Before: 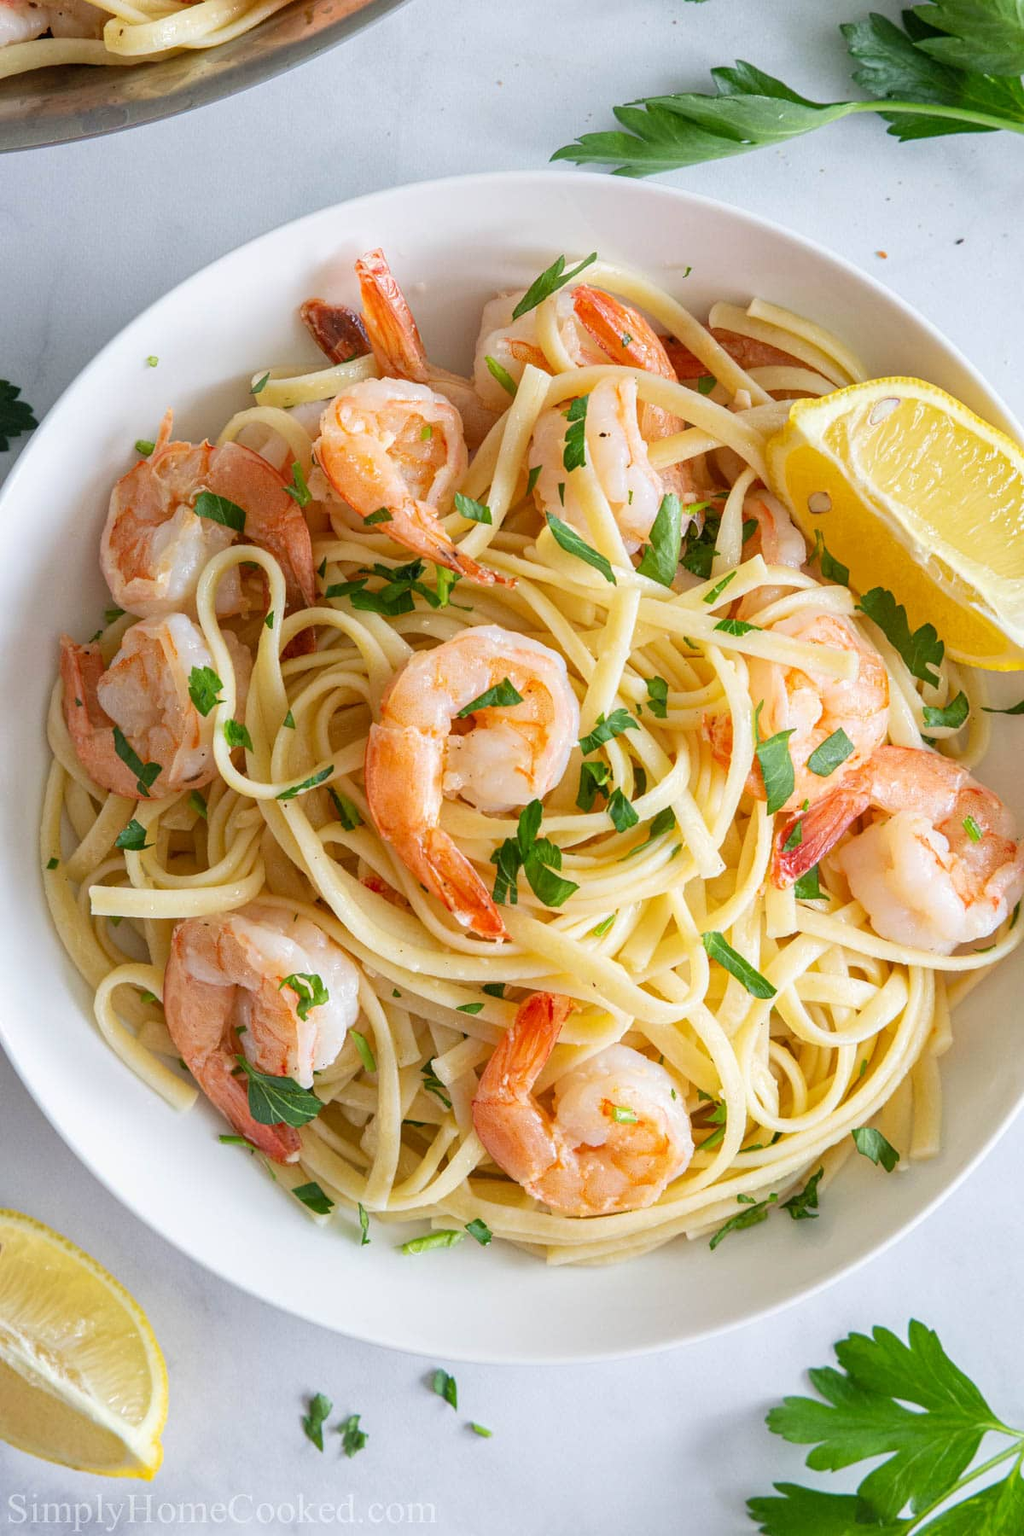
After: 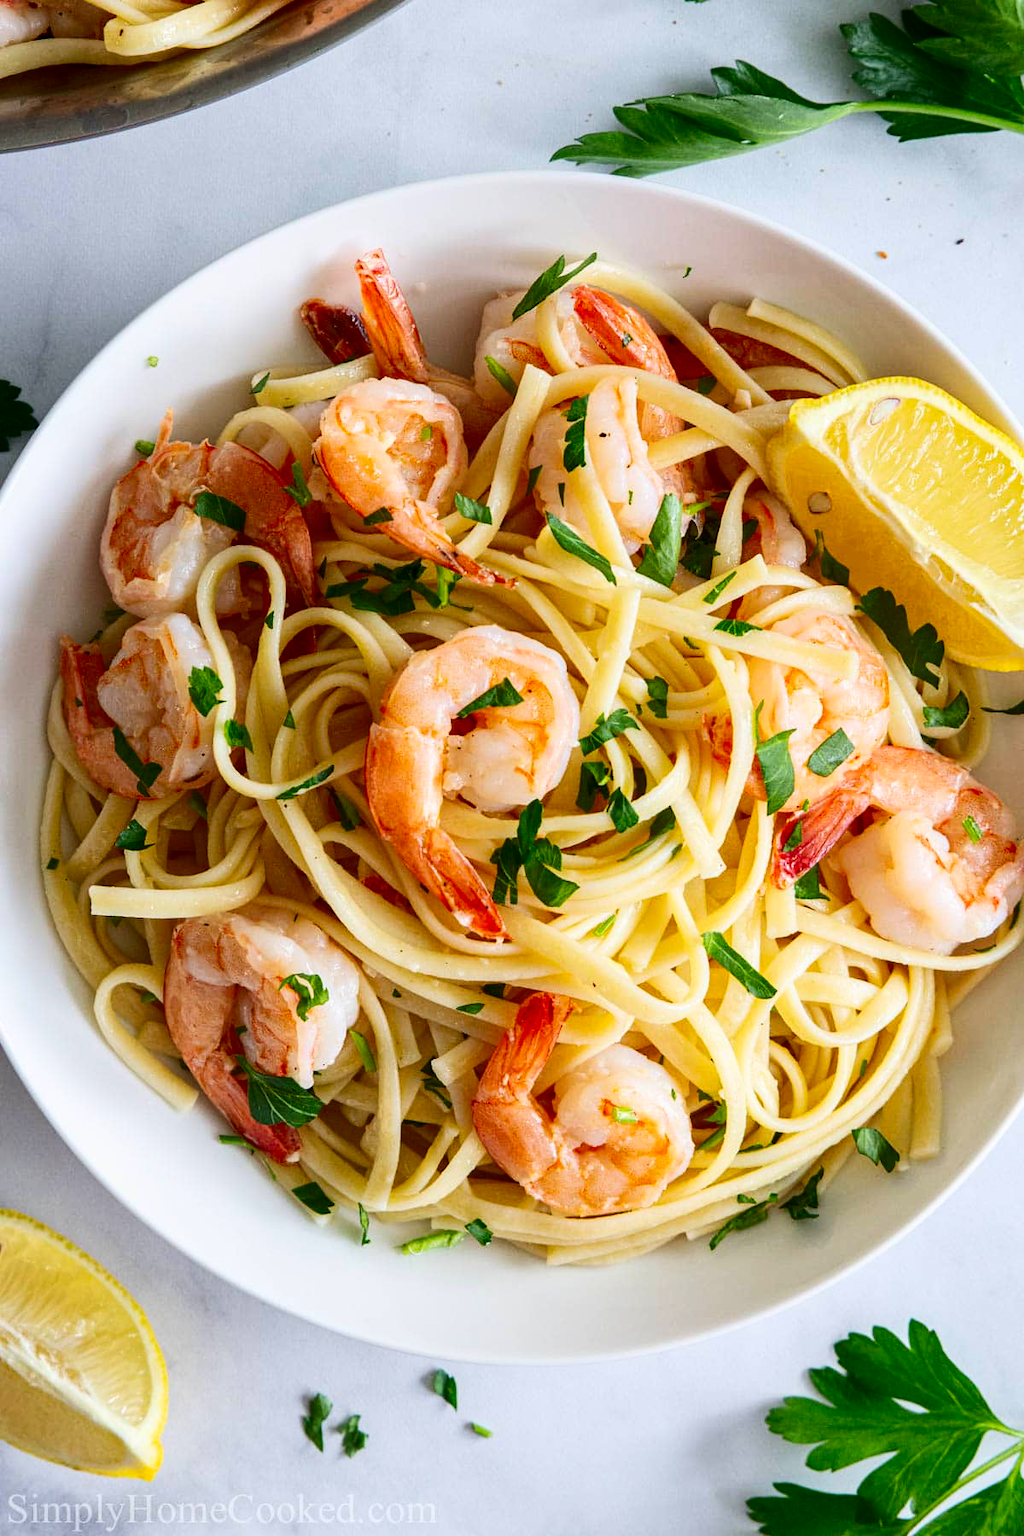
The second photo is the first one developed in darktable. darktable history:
contrast brightness saturation: contrast 0.22, brightness -0.19, saturation 0.24
white balance: emerald 1
